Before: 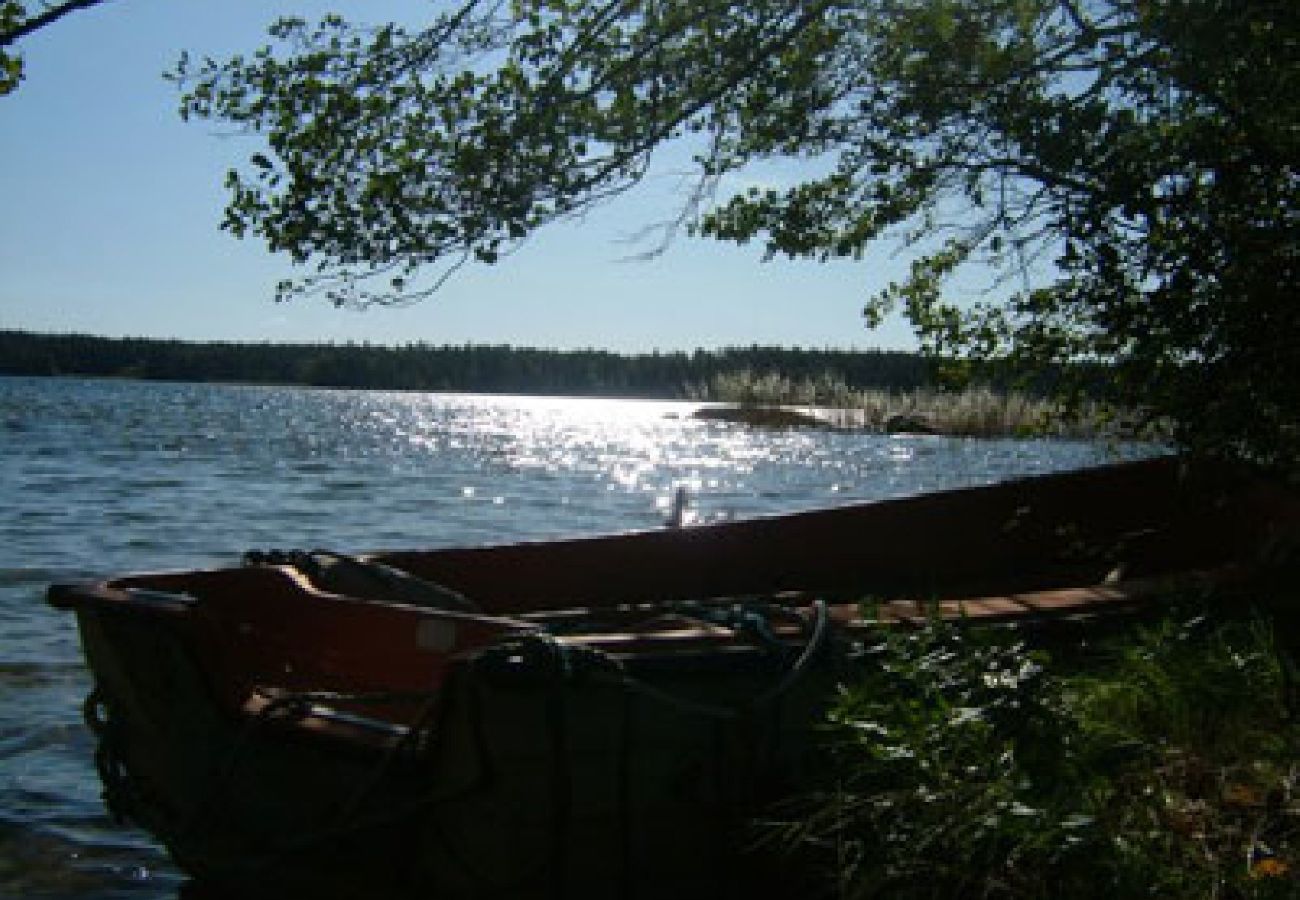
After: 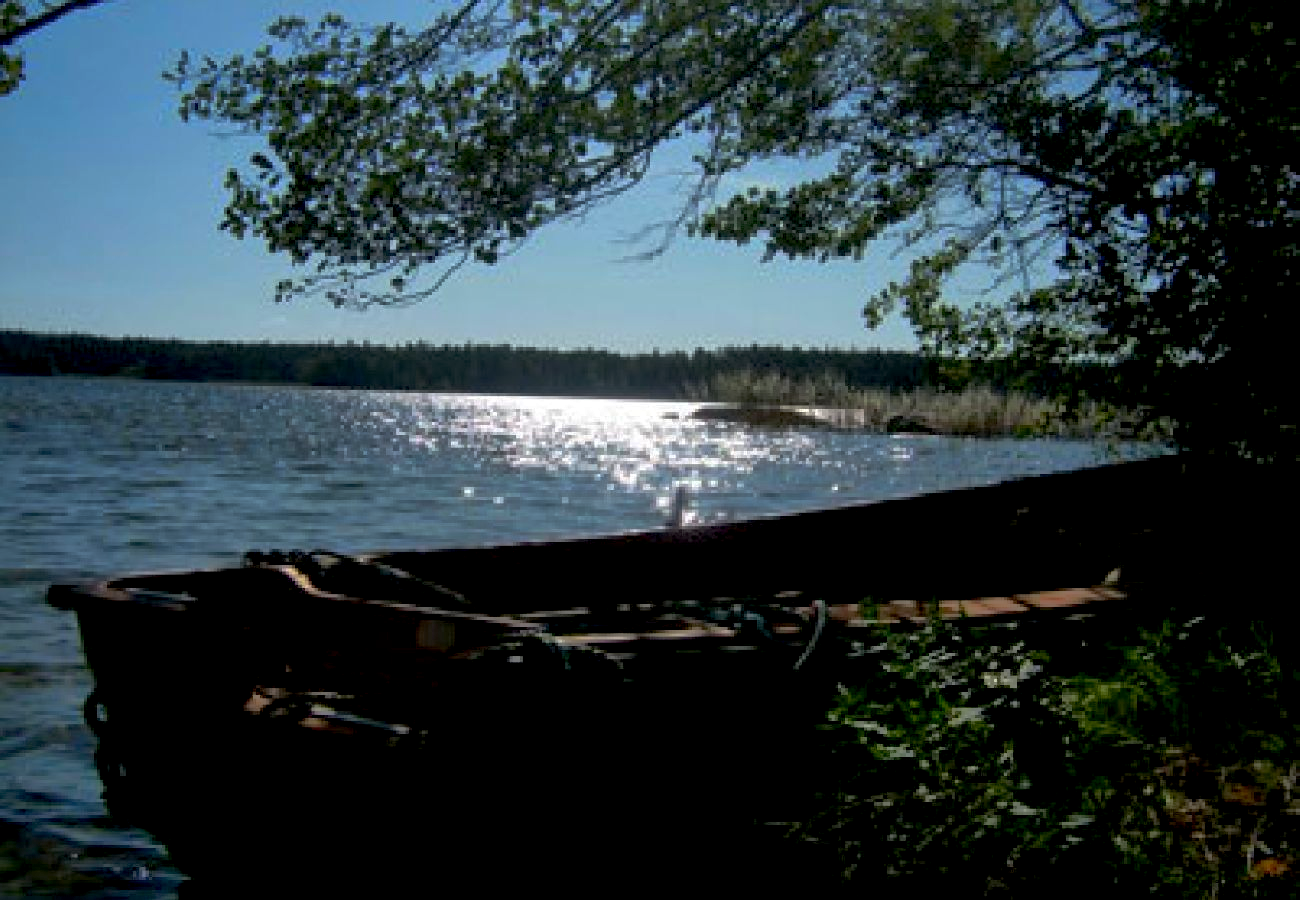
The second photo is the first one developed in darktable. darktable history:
shadows and highlights: on, module defaults
tone curve: curves: ch0 [(0, 0) (0.536, 0.402) (1, 1)], preserve colors none
exposure: black level correction 0.009, exposure 0.014 EV, compensate highlight preservation false
